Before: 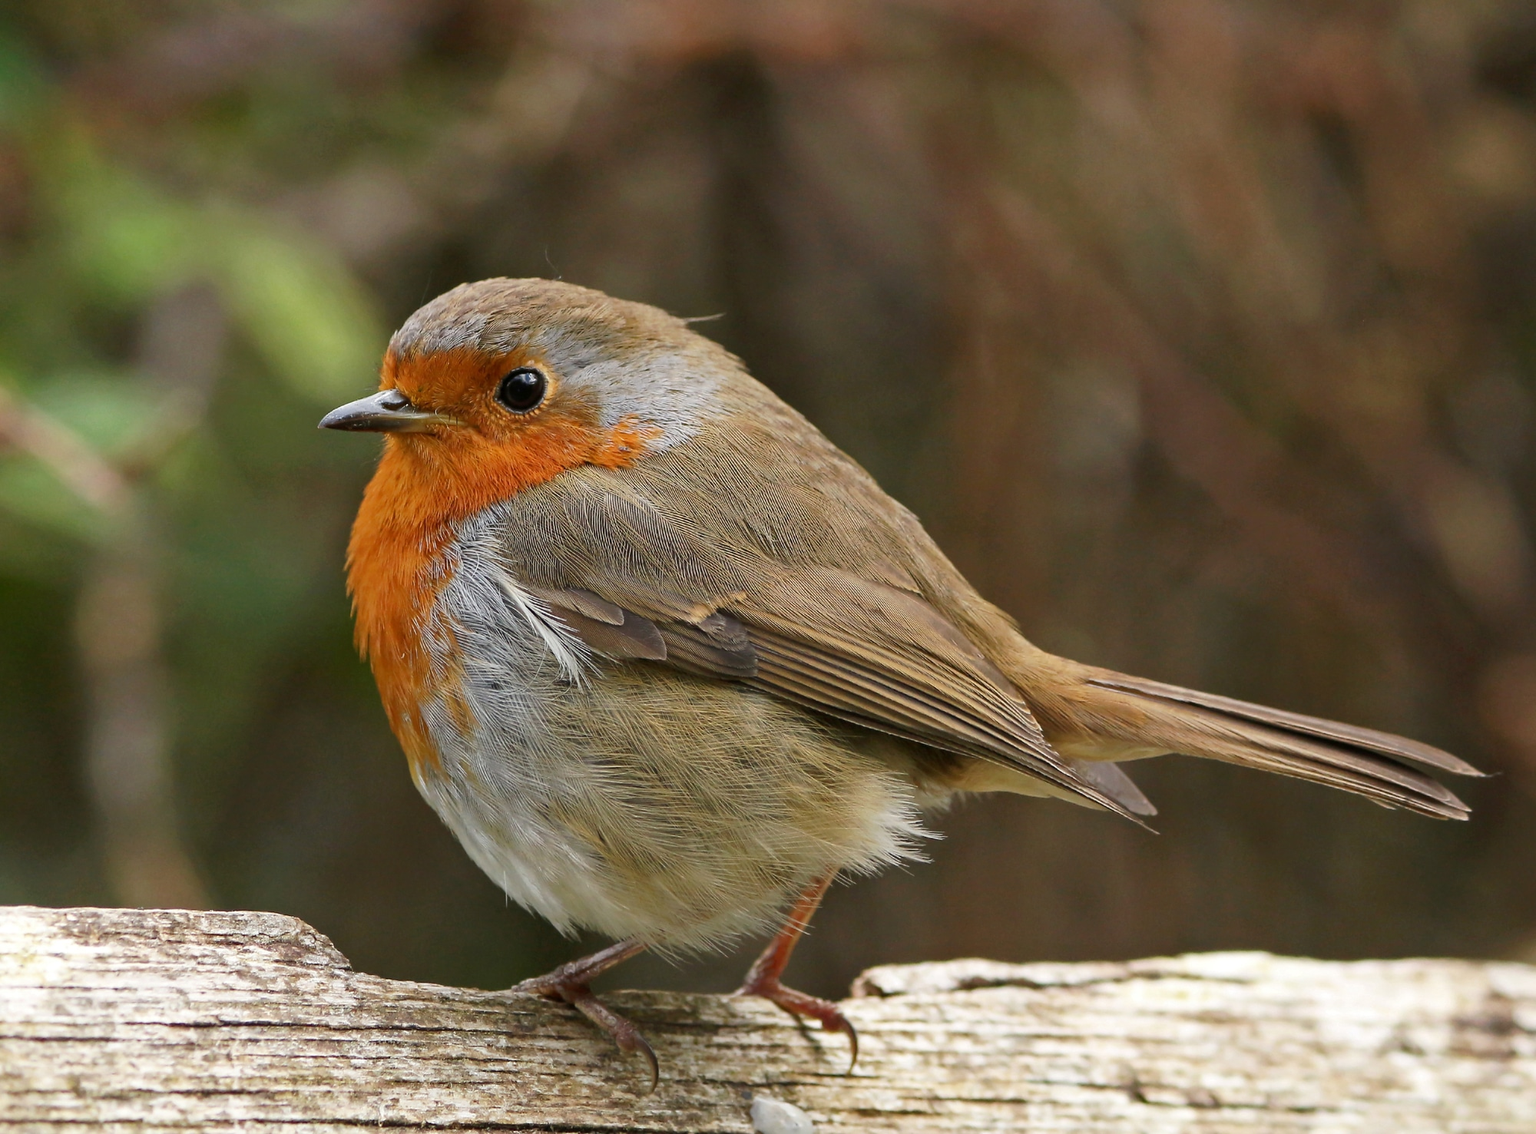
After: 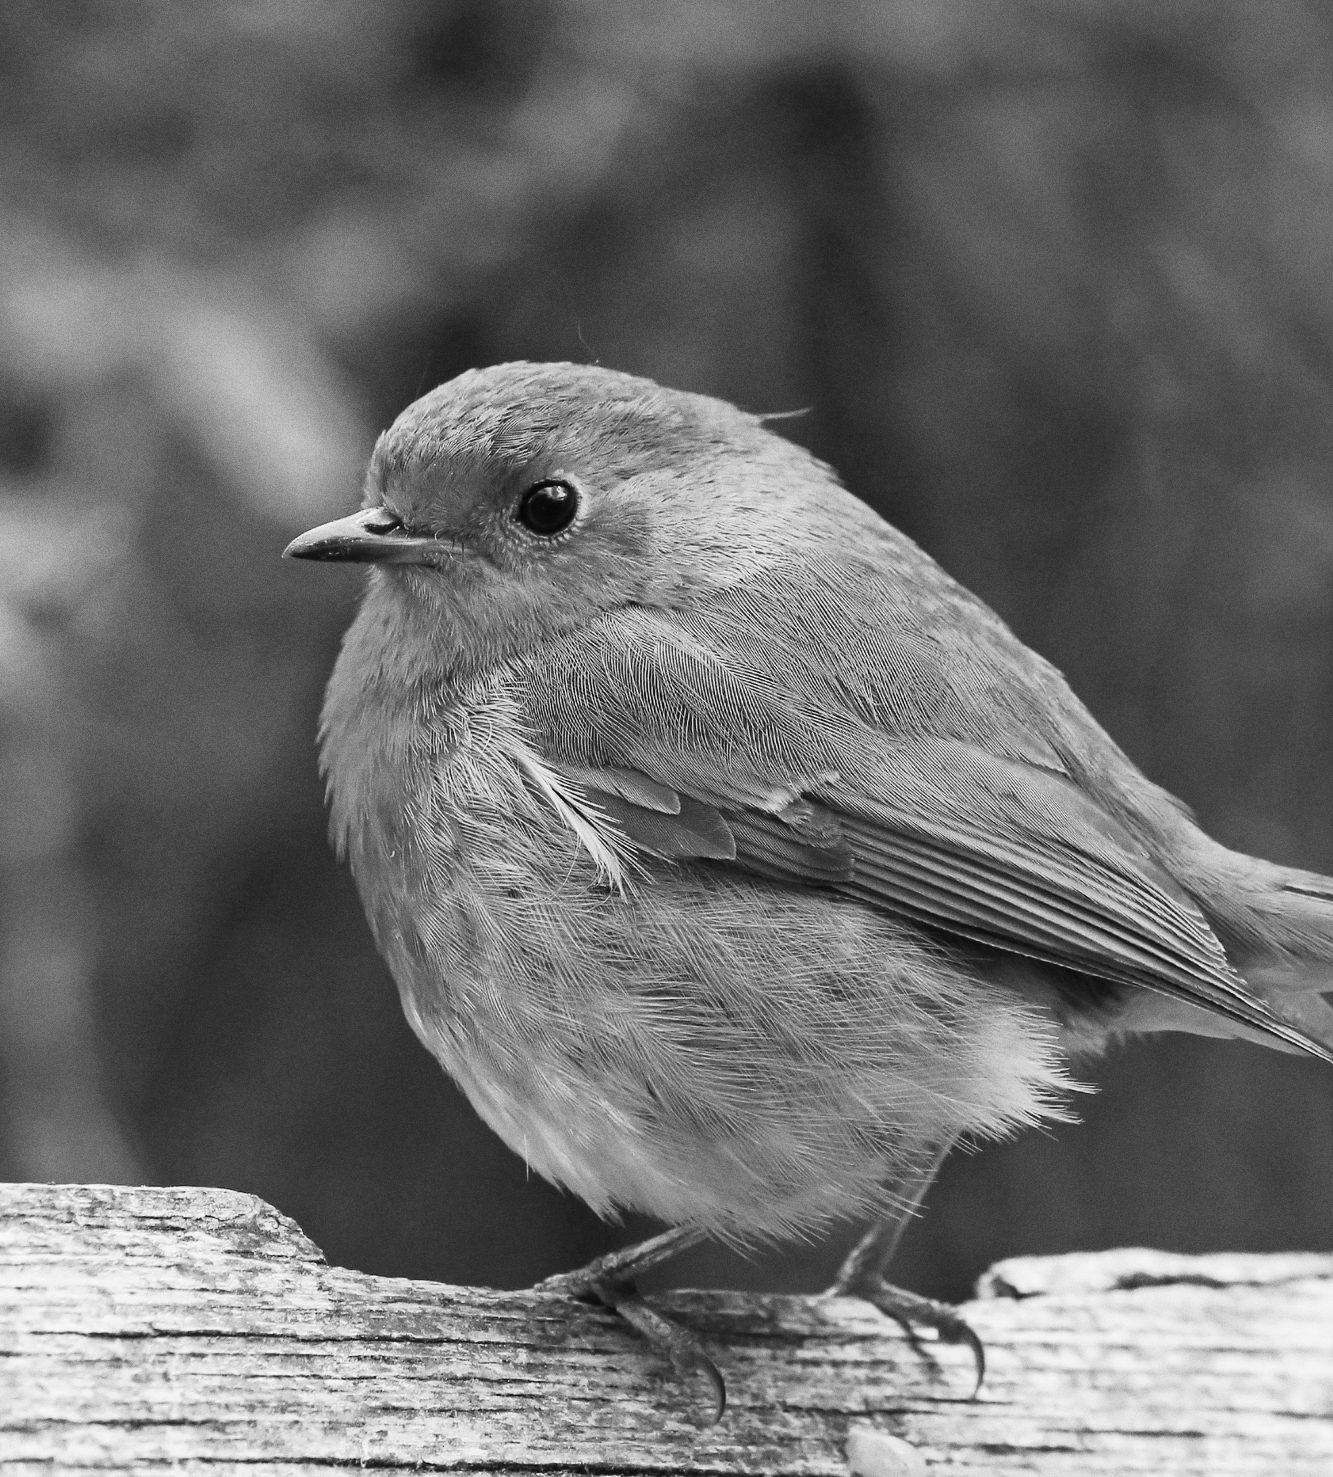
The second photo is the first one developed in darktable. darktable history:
tone curve: curves: ch0 [(0, 0.013) (0.104, 0.103) (0.258, 0.267) (0.448, 0.487) (0.709, 0.794) (0.895, 0.915) (0.994, 0.971)]; ch1 [(0, 0) (0.335, 0.298) (0.446, 0.413) (0.488, 0.484) (0.515, 0.508) (0.584, 0.623) (0.635, 0.661) (1, 1)]; ch2 [(0, 0) (0.314, 0.306) (0.436, 0.447) (0.502, 0.503) (0.538, 0.541) (0.568, 0.603) (0.641, 0.635) (0.717, 0.701) (1, 1)], color space Lab, independent channels, preserve colors none
monochrome: on, module defaults
crop and rotate: left 6.617%, right 26.717%
grain: coarseness 0.47 ISO
